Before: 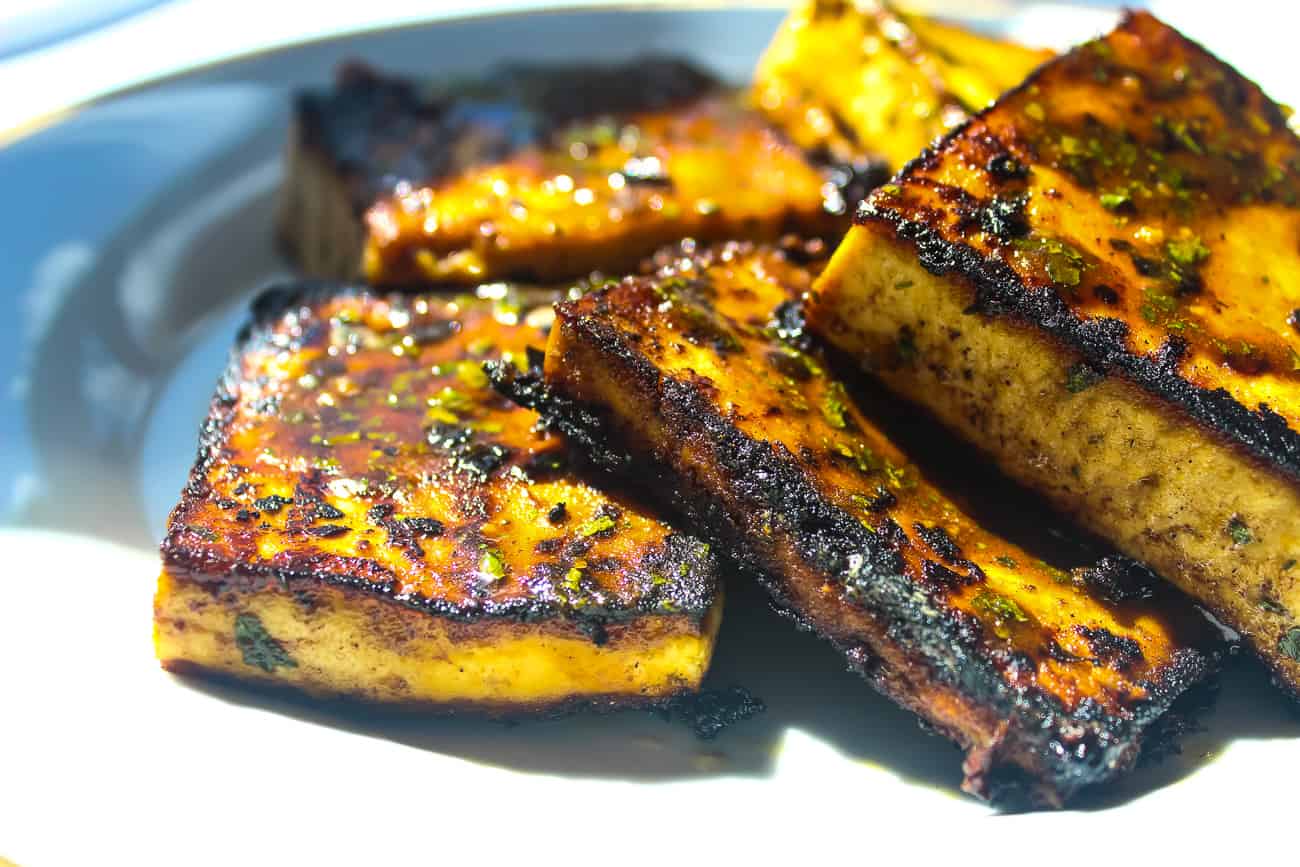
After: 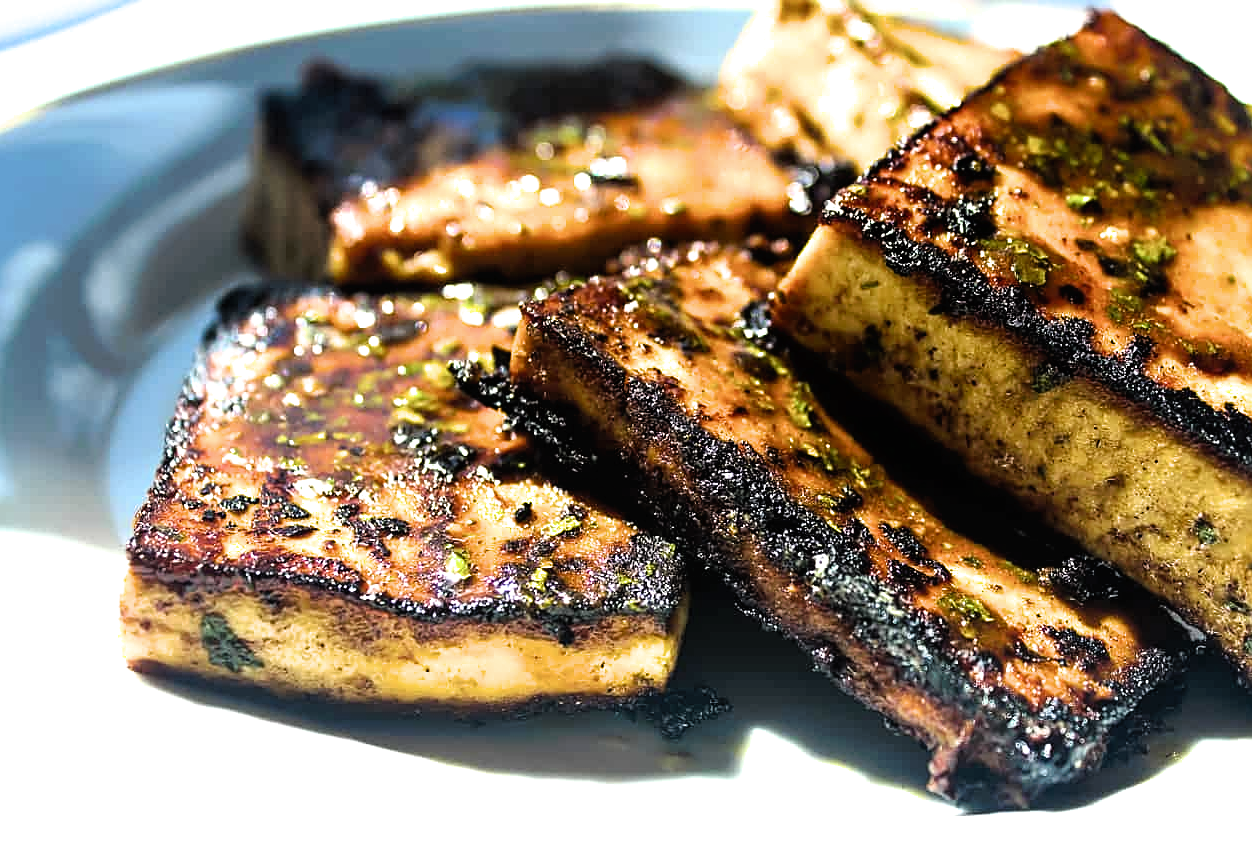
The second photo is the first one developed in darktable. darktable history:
crop and rotate: left 2.622%, right 1.025%, bottom 2.113%
filmic rgb: black relative exposure -8.28 EV, white relative exposure 2.2 EV, target white luminance 99.962%, hardness 7.18, latitude 75.56%, contrast 1.318, highlights saturation mix -2.45%, shadows ↔ highlights balance 29.76%
tone curve: curves: ch0 [(0, 0) (0.003, 0.012) (0.011, 0.015) (0.025, 0.027) (0.044, 0.045) (0.069, 0.064) (0.1, 0.093) (0.136, 0.133) (0.177, 0.177) (0.224, 0.221) (0.277, 0.272) (0.335, 0.342) (0.399, 0.398) (0.468, 0.462) (0.543, 0.547) (0.623, 0.624) (0.709, 0.711) (0.801, 0.792) (0.898, 0.889) (1, 1)], preserve colors none
sharpen: on, module defaults
